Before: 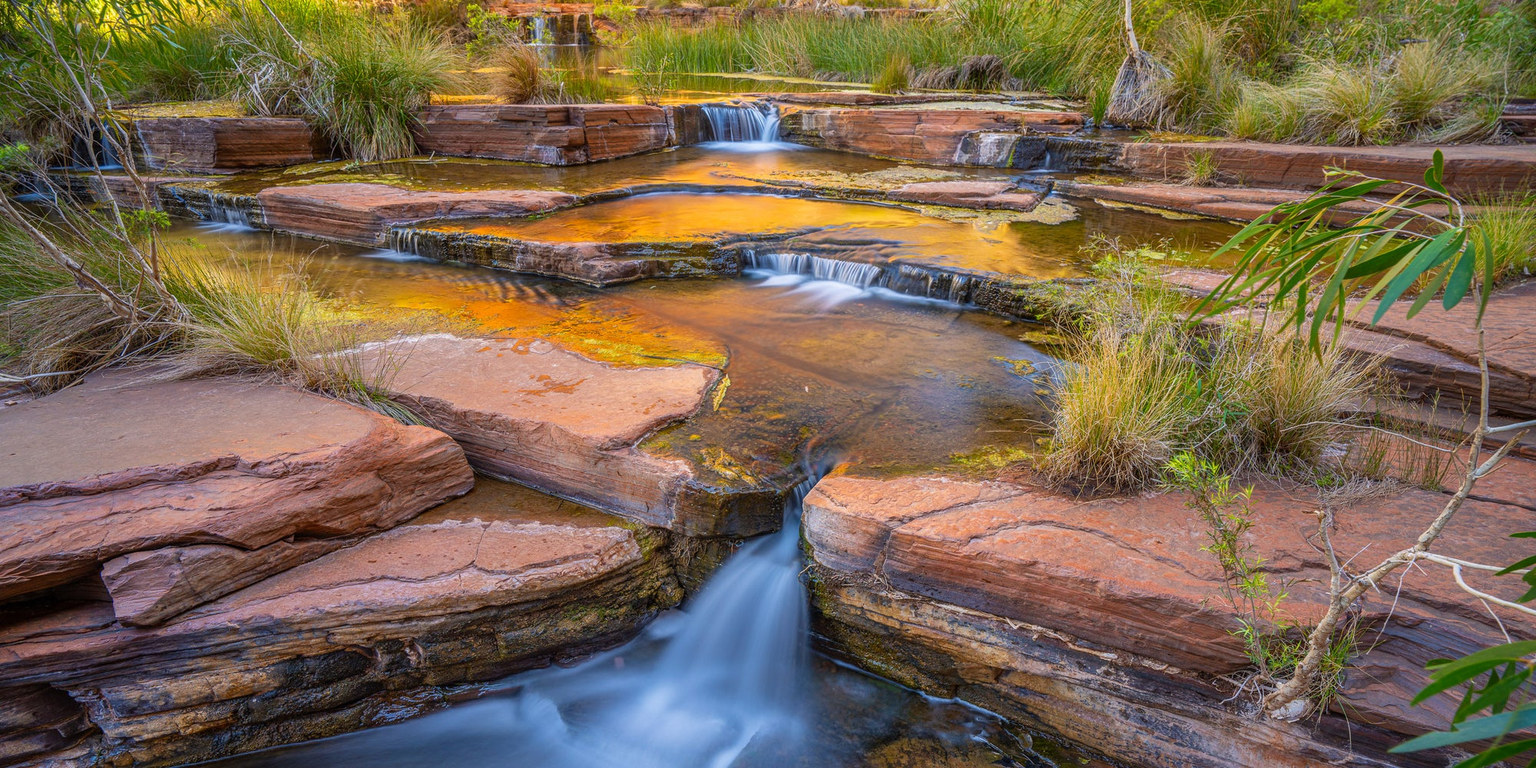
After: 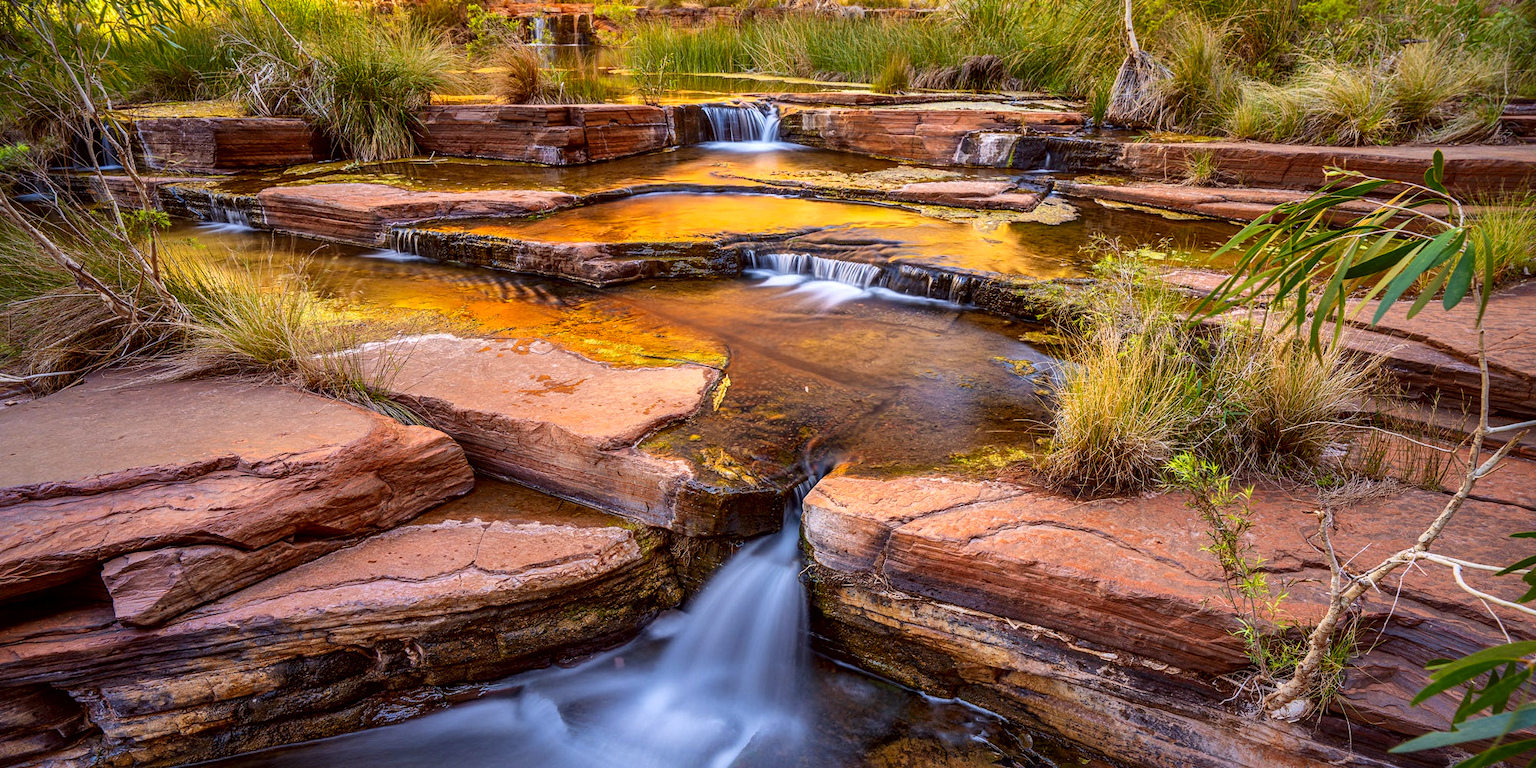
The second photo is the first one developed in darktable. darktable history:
rgb levels: mode RGB, independent channels, levels [[0, 0.5, 1], [0, 0.521, 1], [0, 0.536, 1]]
local contrast: mode bilateral grid, contrast 100, coarseness 100, detail 165%, midtone range 0.2
